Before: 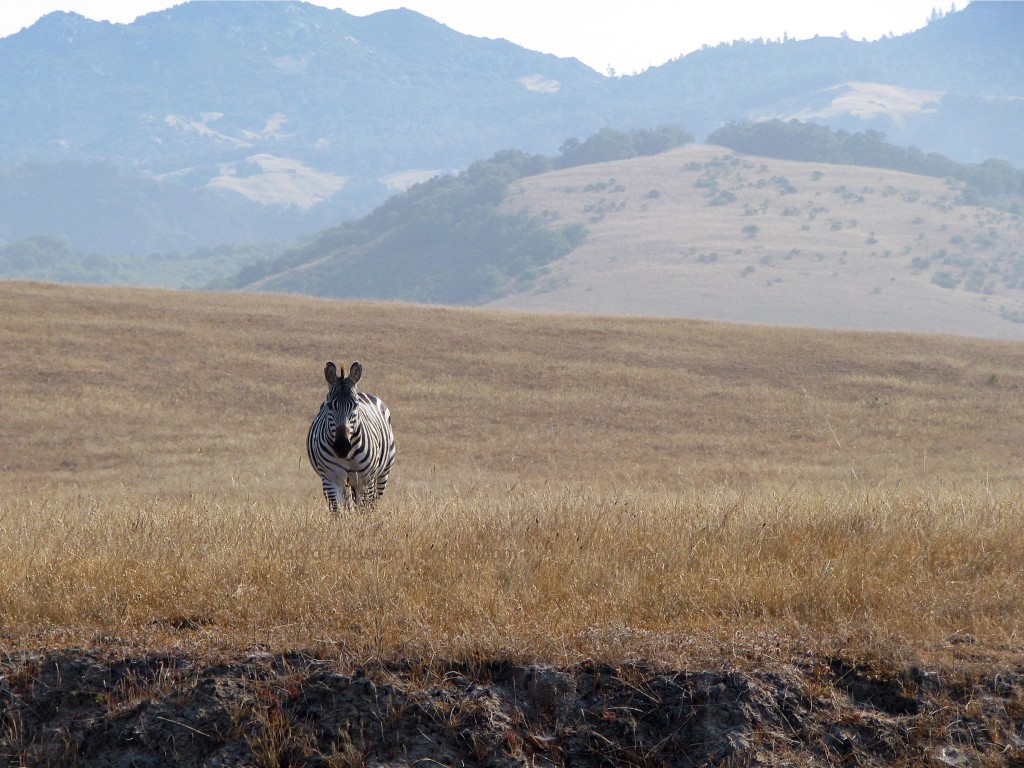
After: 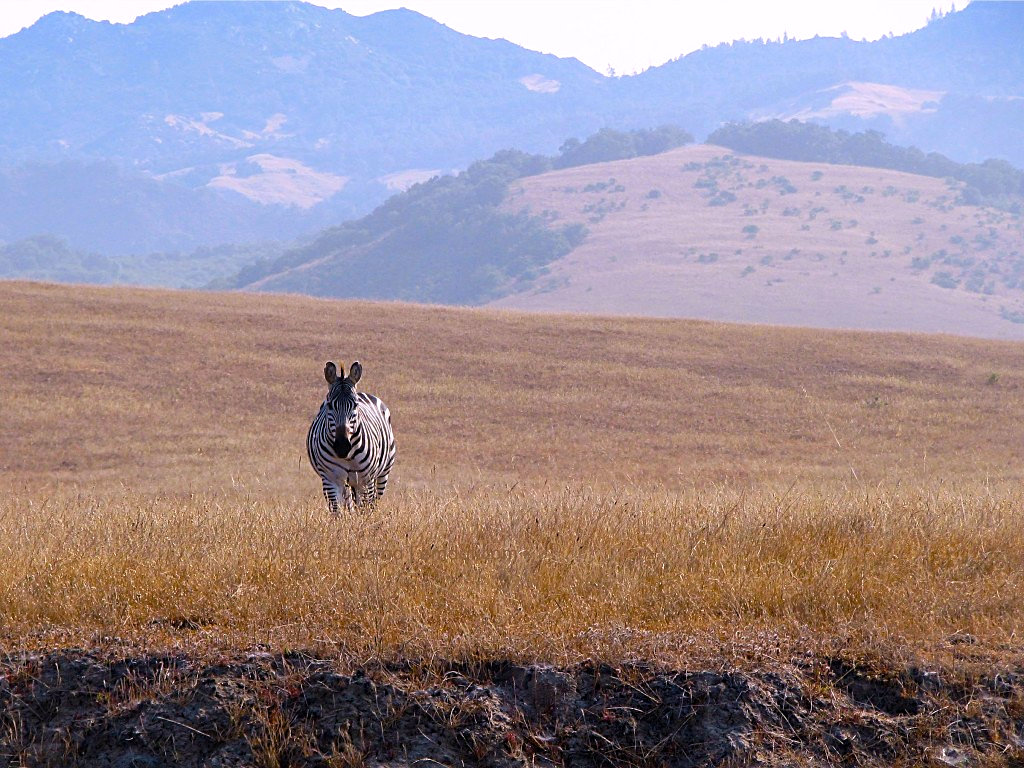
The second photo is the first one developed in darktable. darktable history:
color balance rgb: perceptual saturation grading › global saturation 30%, global vibrance 20%
white balance: red 1.05, blue 1.072
sharpen: on, module defaults
